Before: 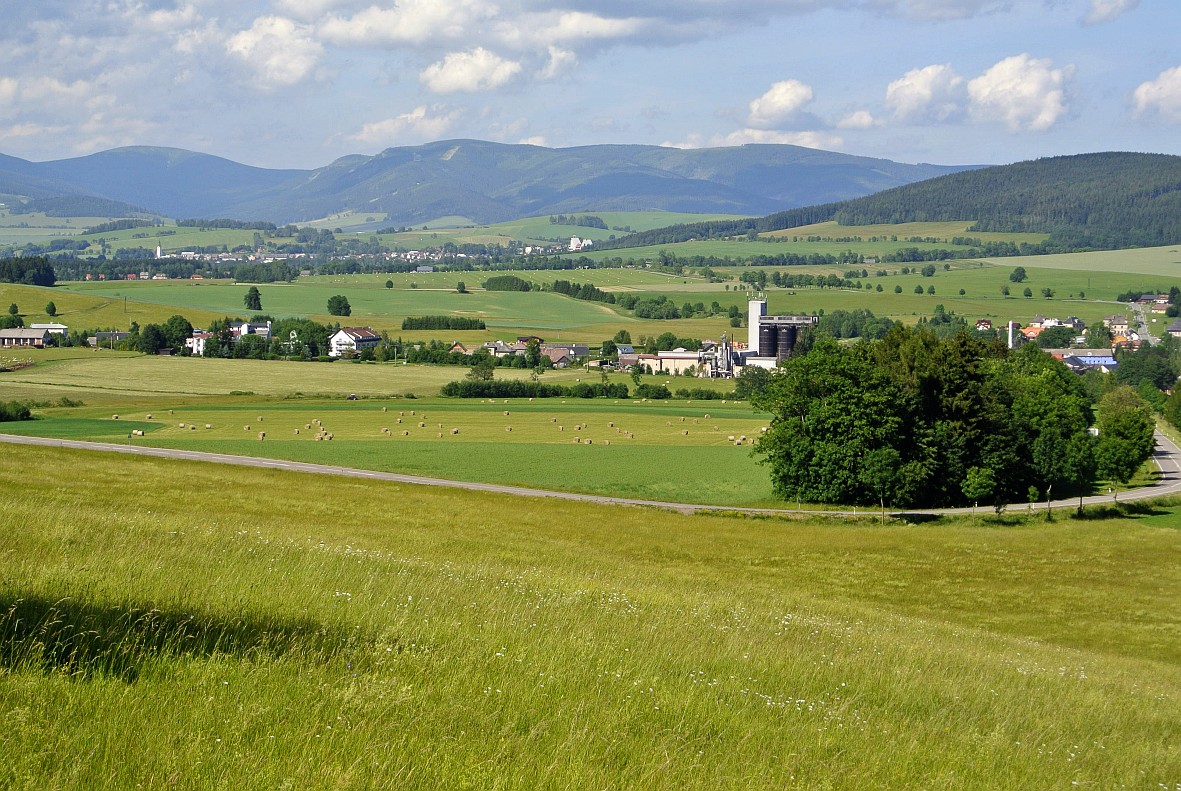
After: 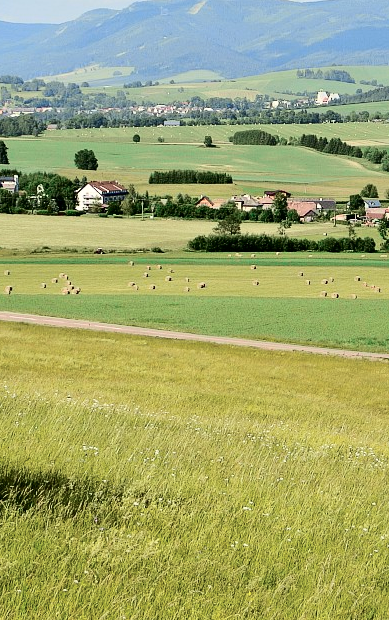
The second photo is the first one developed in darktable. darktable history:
crop and rotate: left 21.466%, top 18.555%, right 45.577%, bottom 2.998%
tone curve: curves: ch0 [(0, 0) (0.049, 0.01) (0.154, 0.081) (0.491, 0.56) (0.739, 0.794) (0.992, 0.937)]; ch1 [(0, 0) (0.172, 0.123) (0.317, 0.272) (0.401, 0.422) (0.499, 0.497) (0.531, 0.54) (0.615, 0.603) (0.741, 0.783) (1, 1)]; ch2 [(0, 0) (0.411, 0.424) (0.462, 0.483) (0.544, 0.56) (0.686, 0.638) (1, 1)], color space Lab, independent channels, preserve colors none
tone equalizer: -8 EV -0.445 EV, -7 EV -0.356 EV, -6 EV -0.312 EV, -5 EV -0.194 EV, -3 EV 0.242 EV, -2 EV 0.342 EV, -1 EV 0.395 EV, +0 EV 0.397 EV, edges refinement/feathering 500, mask exposure compensation -1.57 EV, preserve details no
